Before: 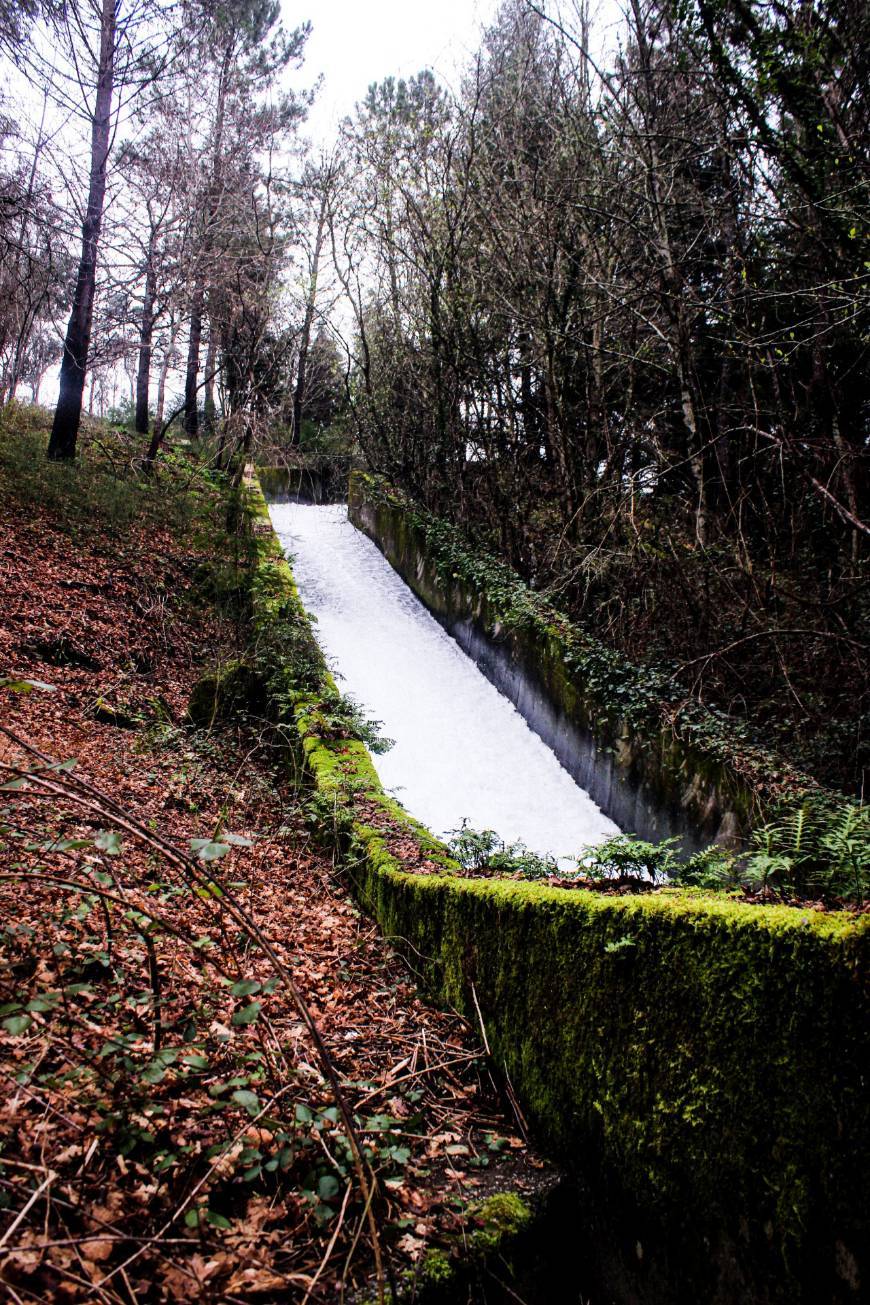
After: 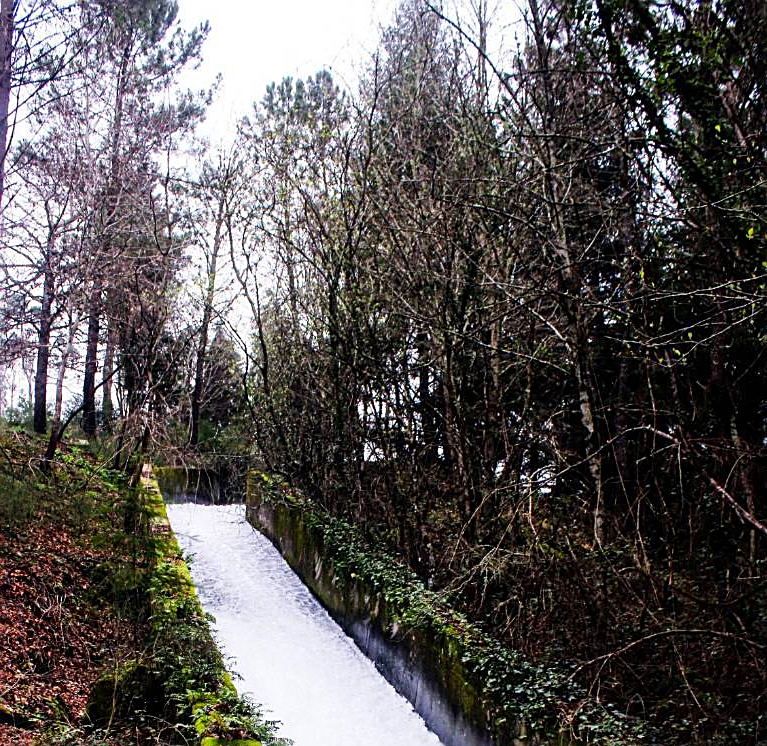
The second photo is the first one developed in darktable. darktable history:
sharpen: on, module defaults
crop and rotate: left 11.812%, bottom 42.776%
contrast brightness saturation: contrast 0.04, saturation 0.16
